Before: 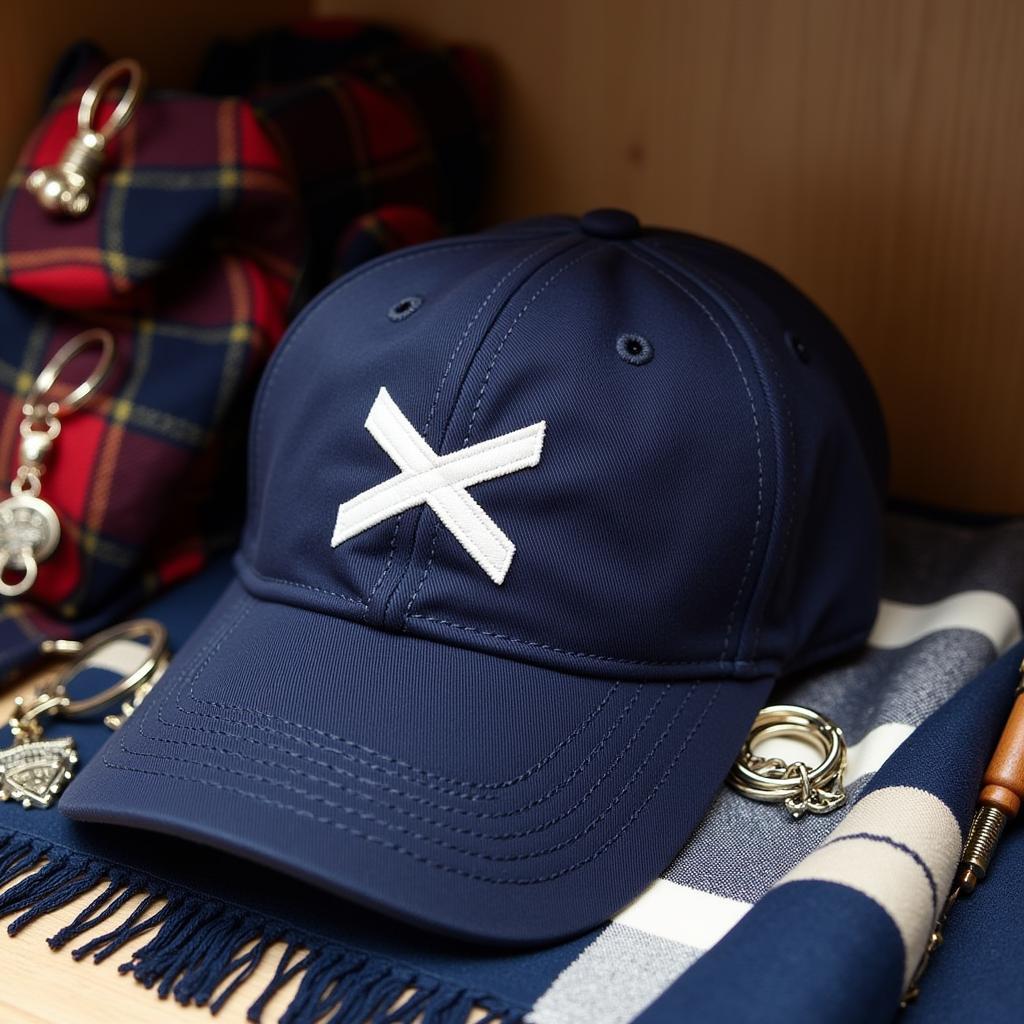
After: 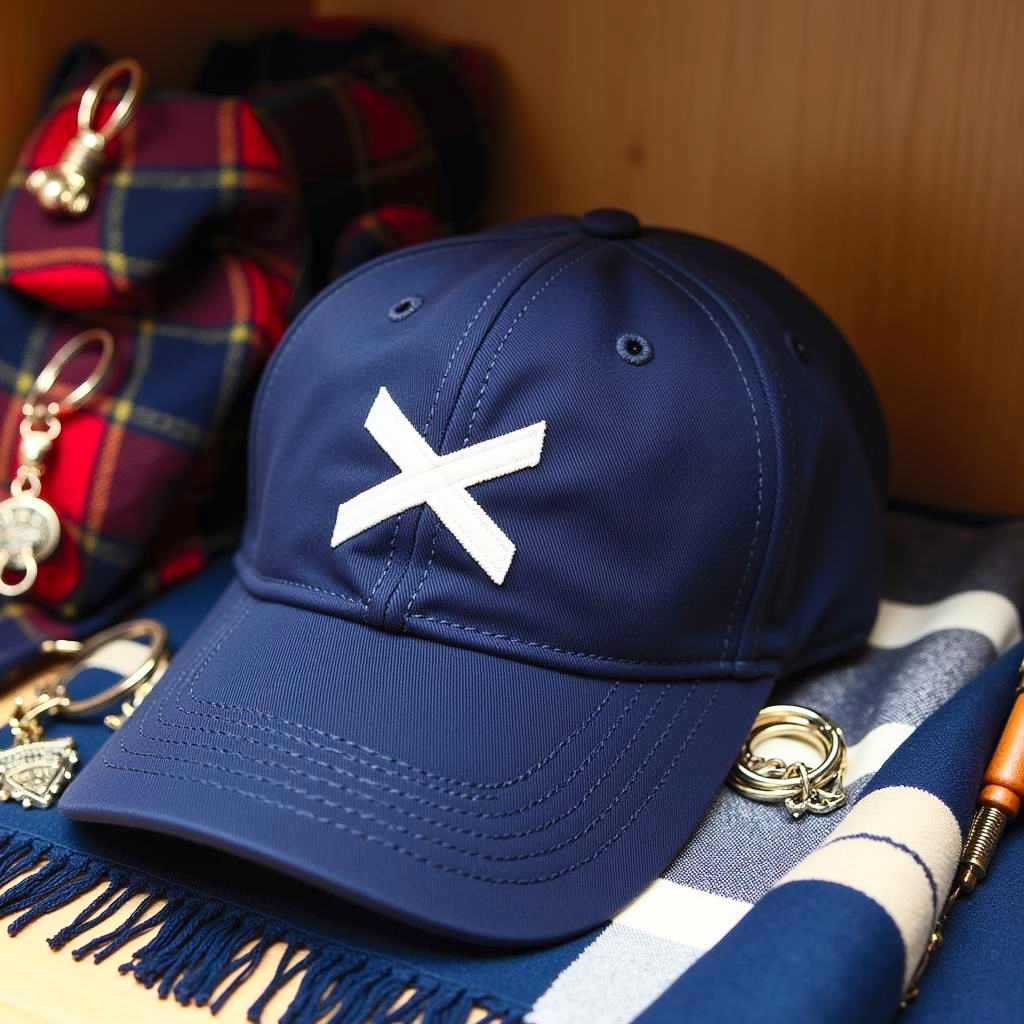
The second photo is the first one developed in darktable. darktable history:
contrast brightness saturation: contrast 0.241, brightness 0.241, saturation 0.386
